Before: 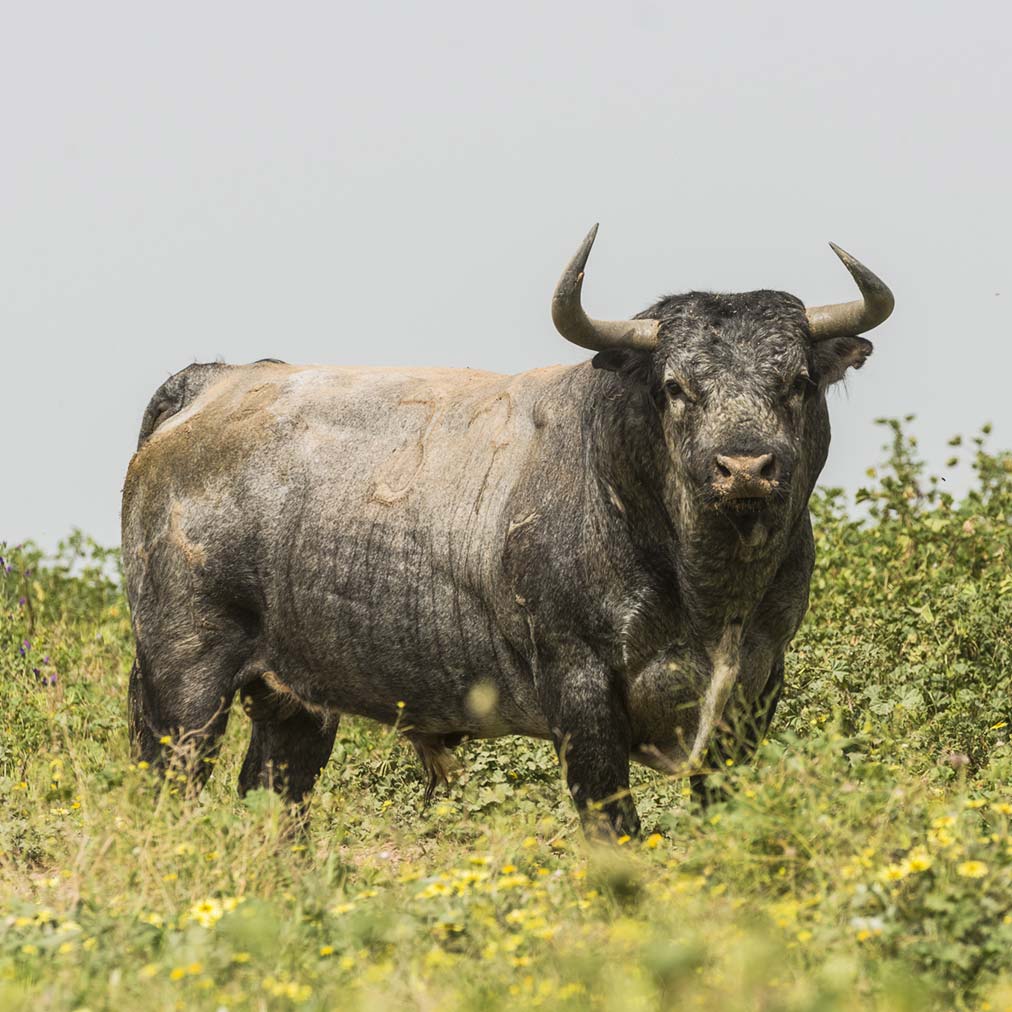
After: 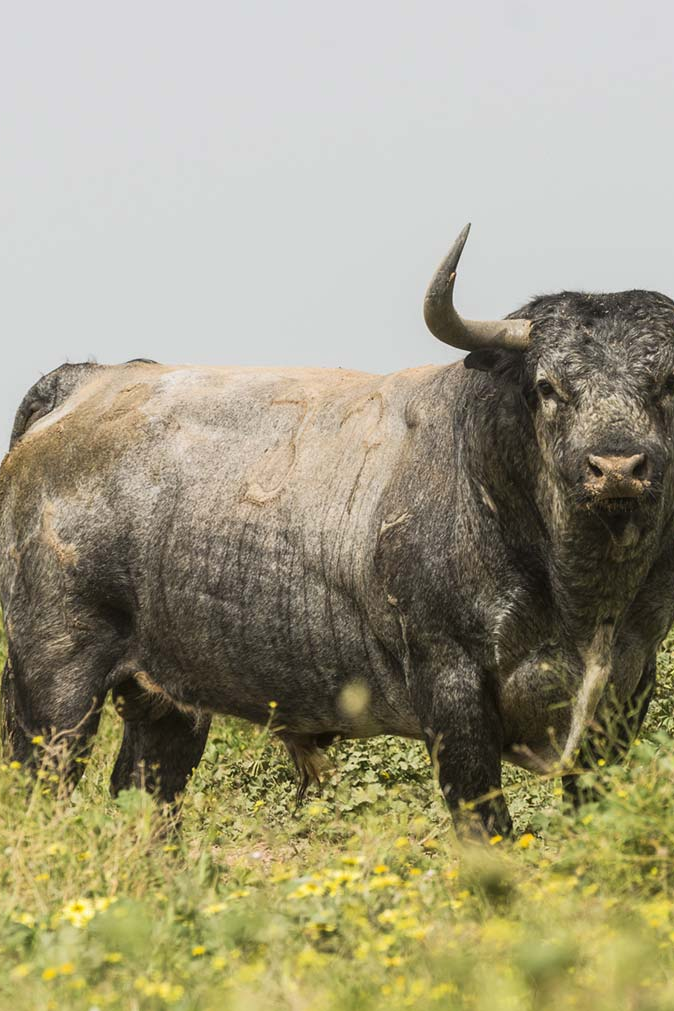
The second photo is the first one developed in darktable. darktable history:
crop and rotate: left 12.673%, right 20.66%
exposure: compensate highlight preservation false
